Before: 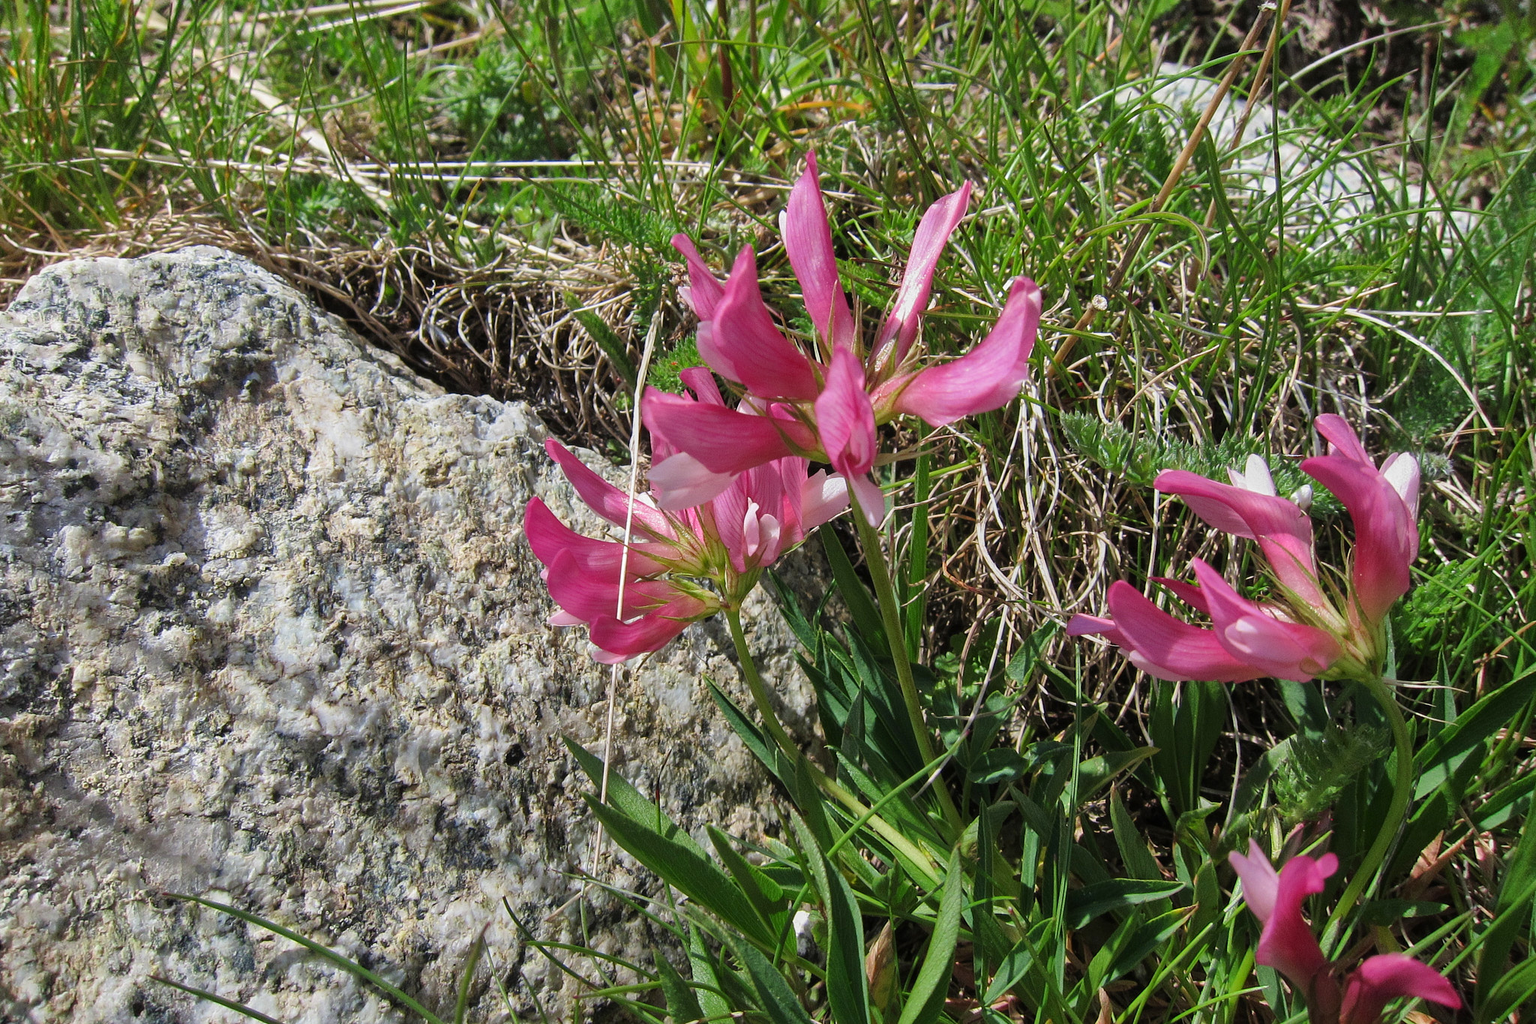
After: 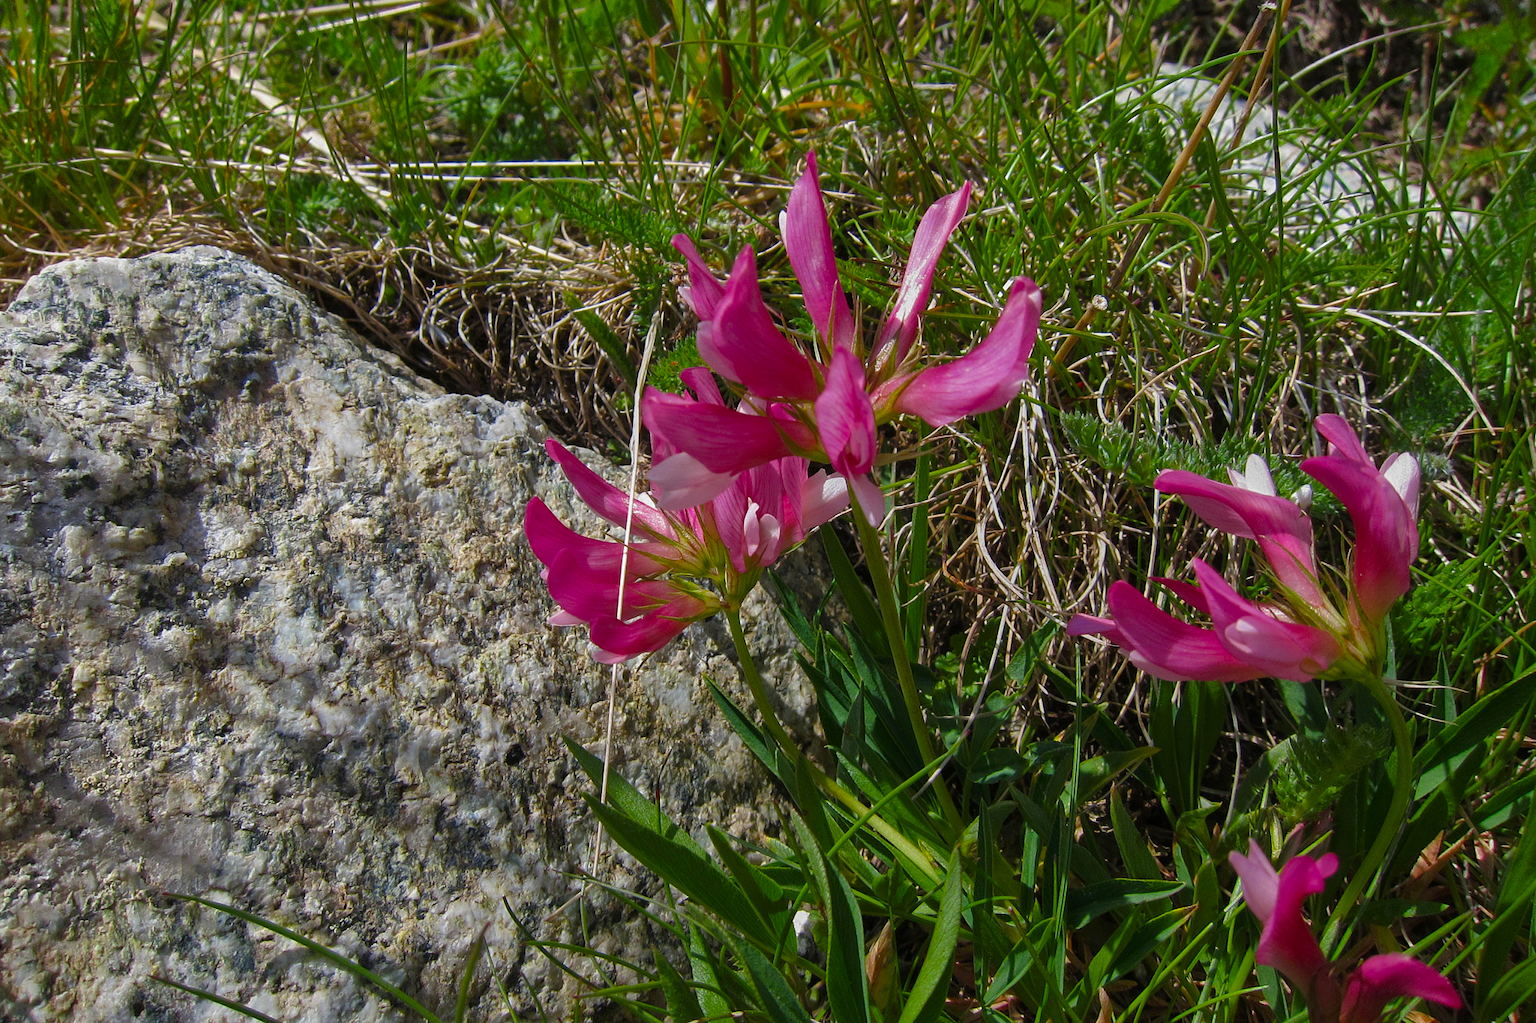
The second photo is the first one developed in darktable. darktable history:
tone curve: curves: ch0 [(0, 0) (0.797, 0.684) (1, 1)], color space Lab, linked channels, preserve colors none
bloom: size 9%, threshold 100%, strength 7%
color balance rgb: linear chroma grading › global chroma 15%, perceptual saturation grading › global saturation 30%
